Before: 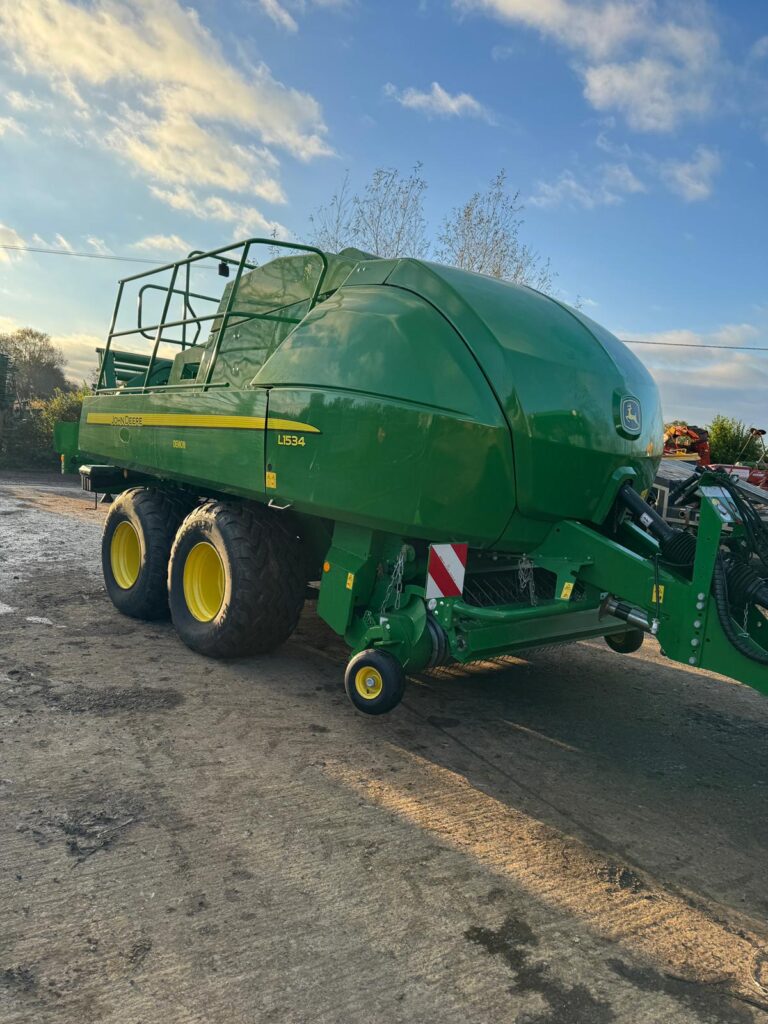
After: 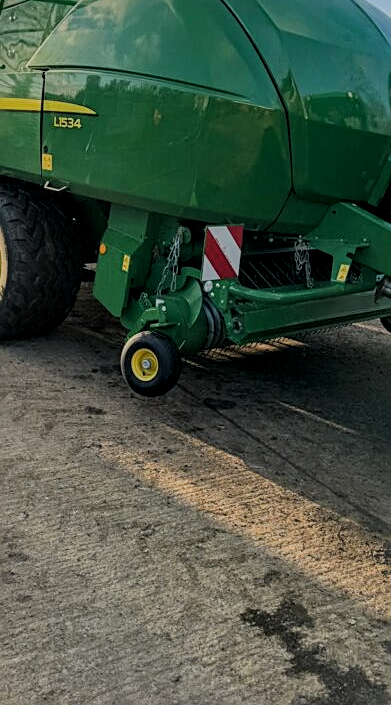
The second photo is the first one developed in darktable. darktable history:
sharpen: on, module defaults
crop and rotate: left 29.237%, top 31.152%, right 19.807%
local contrast: on, module defaults
filmic rgb: black relative exposure -6.98 EV, white relative exposure 5.63 EV, hardness 2.86
